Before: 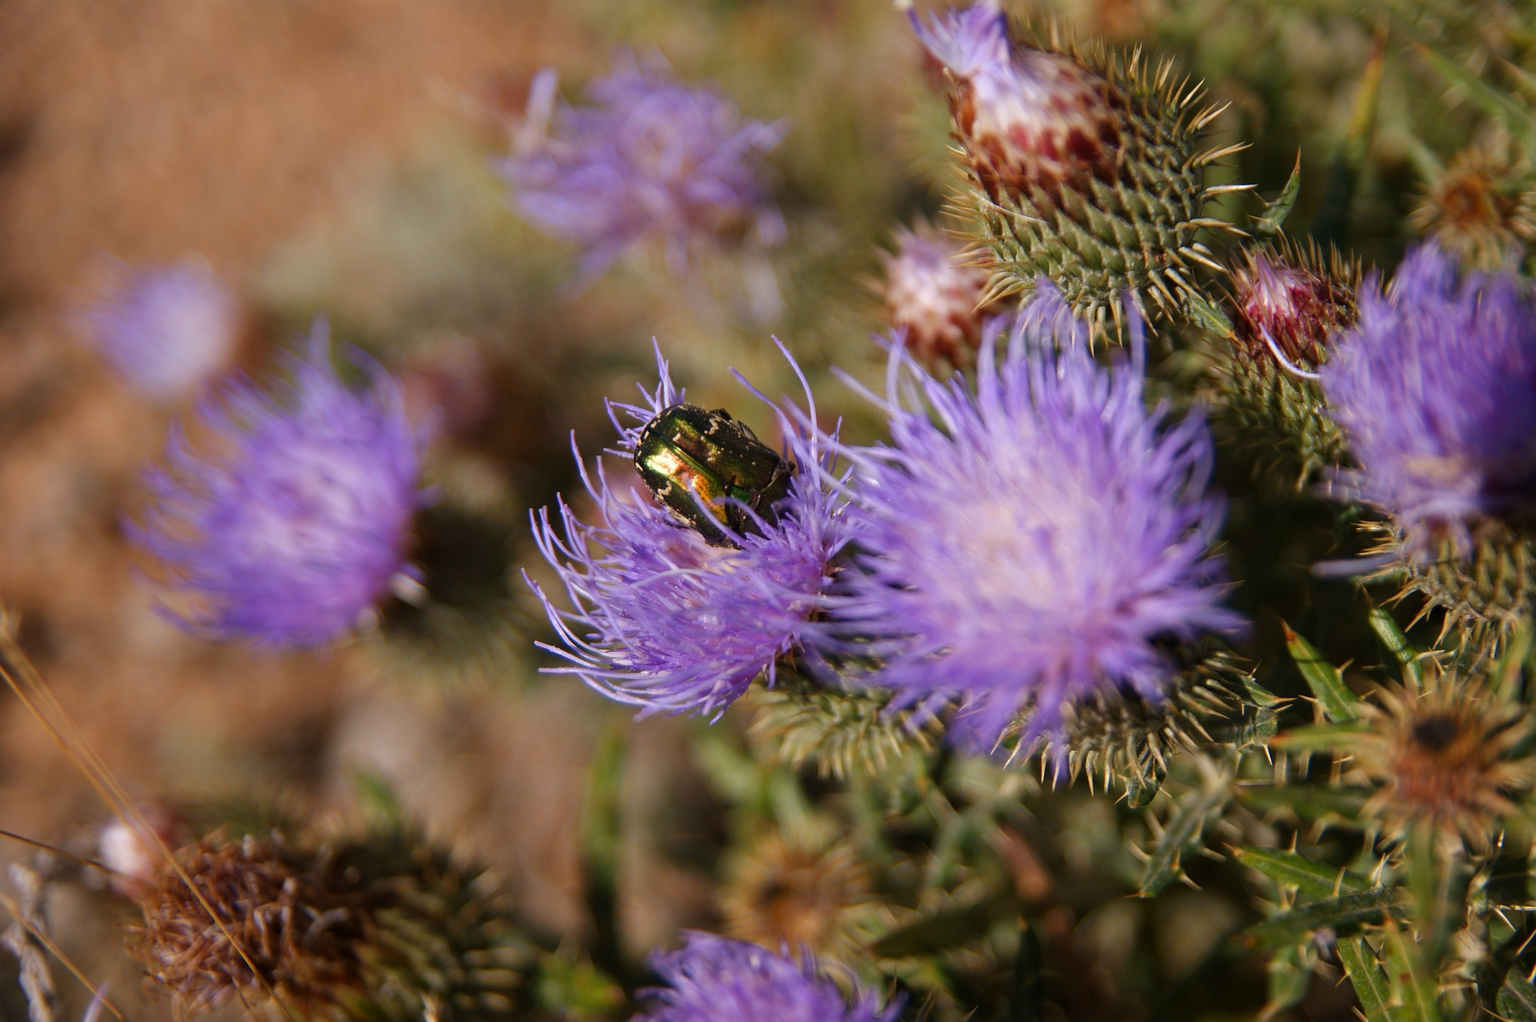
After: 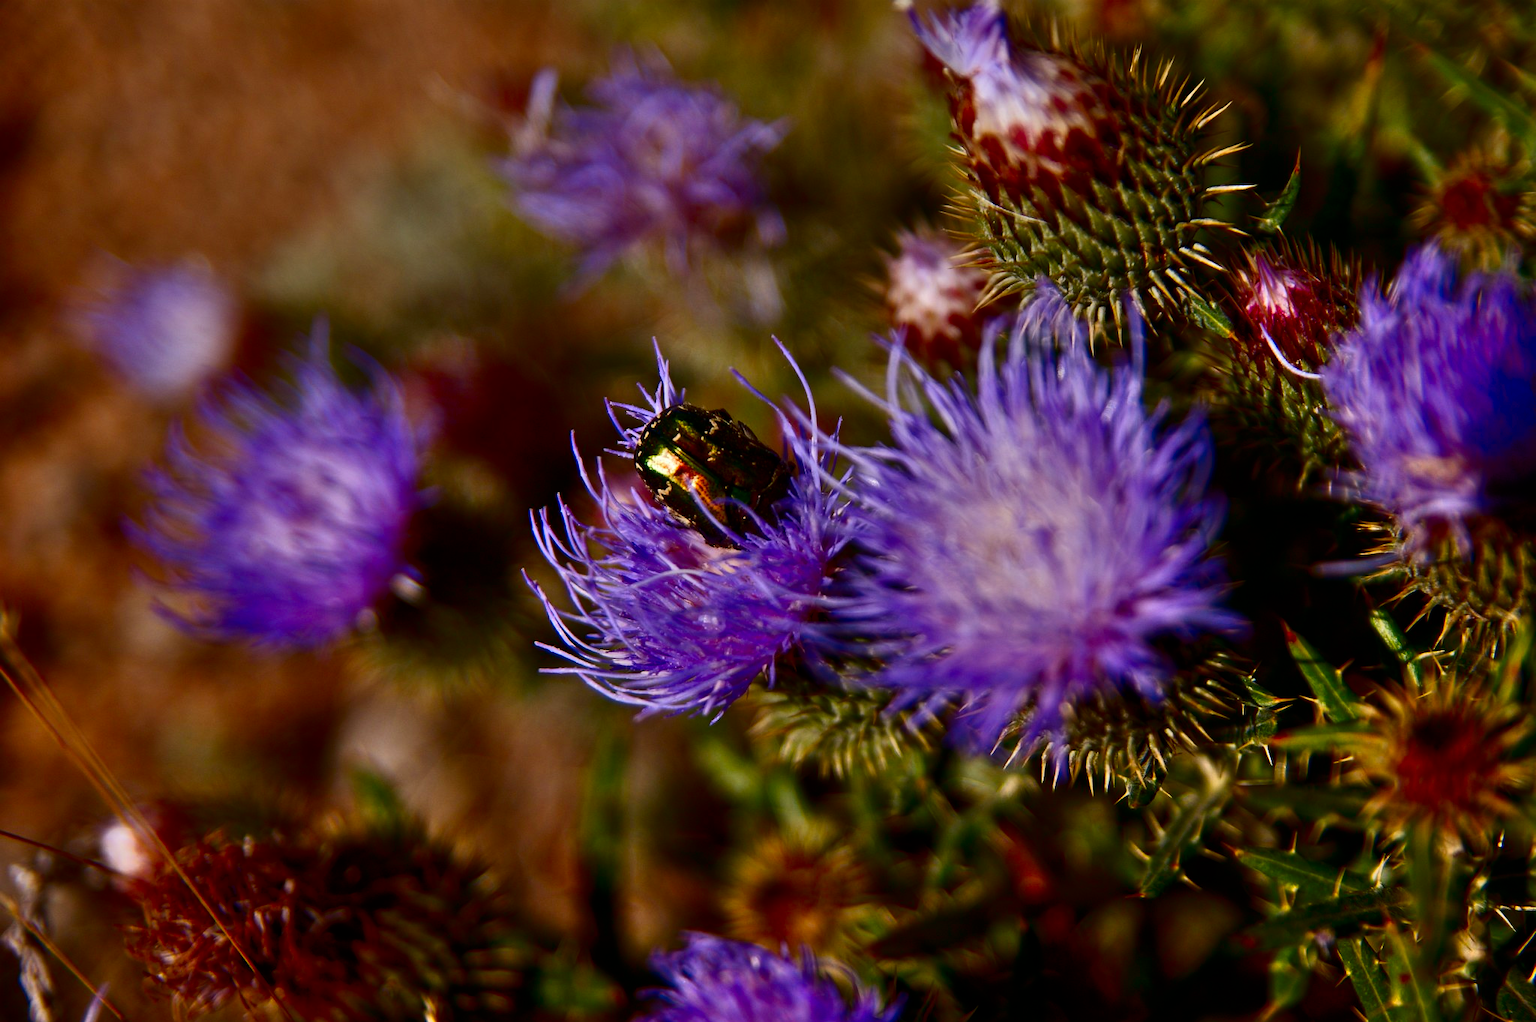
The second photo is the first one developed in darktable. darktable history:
shadows and highlights: low approximation 0.01, soften with gaussian
contrast brightness saturation: contrast 0.093, brightness -0.594, saturation 0.175
